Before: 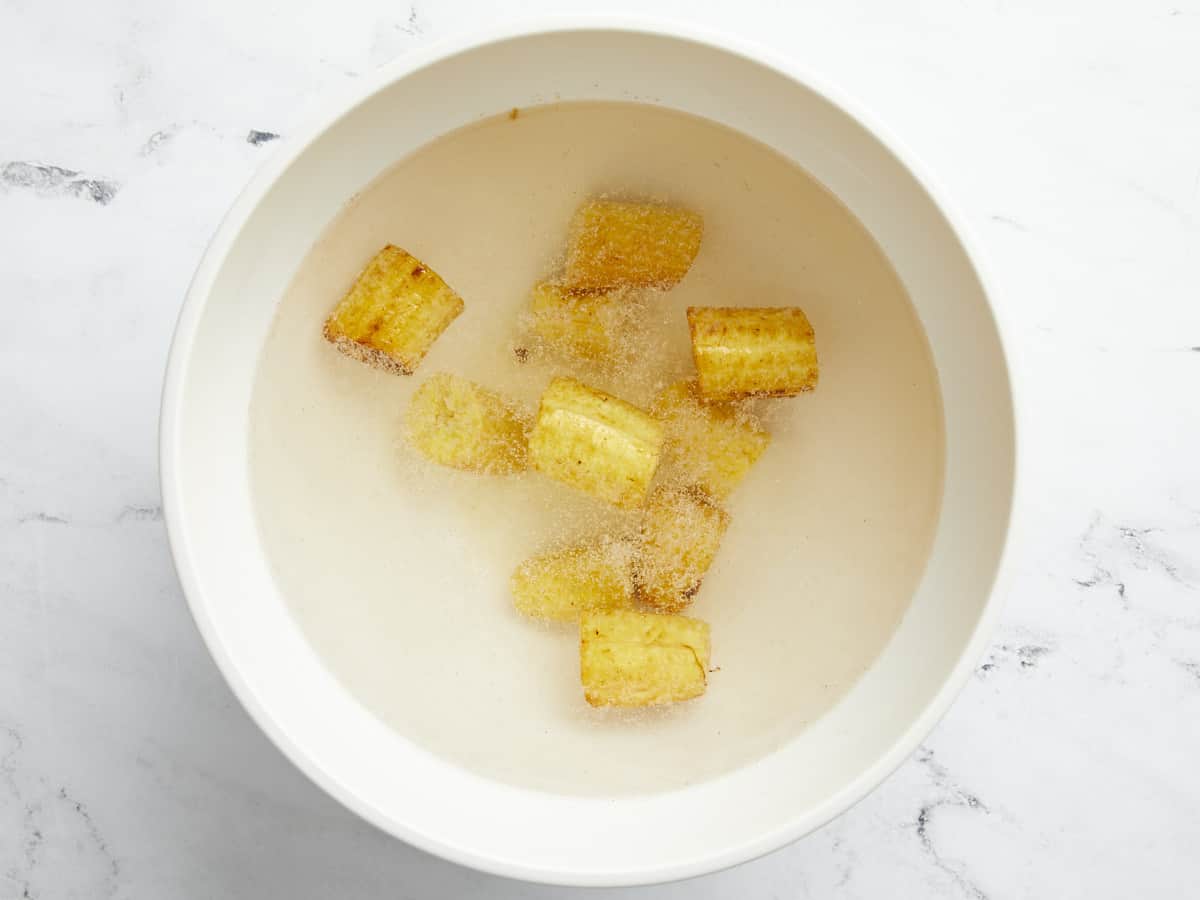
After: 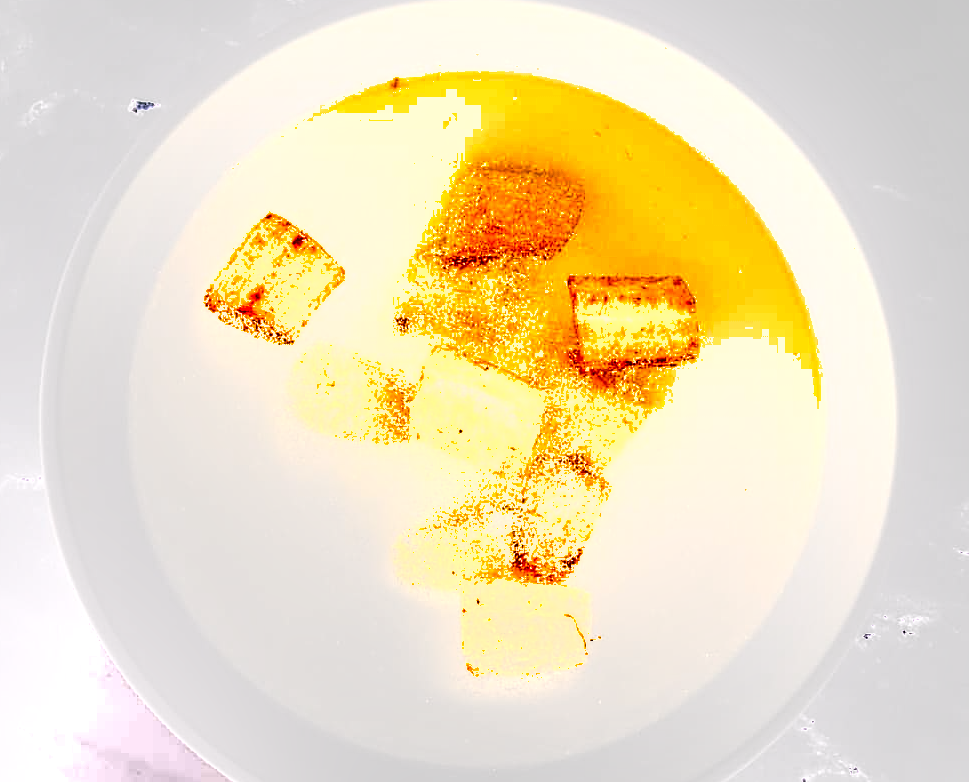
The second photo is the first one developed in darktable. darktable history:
crop: left 9.959%, top 3.498%, right 9.286%, bottom 9.524%
exposure: black level correction 0, exposure 1.2 EV, compensate exposure bias true, compensate highlight preservation false
color balance rgb: highlights gain › chroma 1.537%, highlights gain › hue 308.83°, perceptual saturation grading › global saturation 25.859%, global vibrance 5.675%, contrast 2.722%
local contrast: on, module defaults
tone equalizer: -7 EV 0.16 EV, -6 EV 0.596 EV, -5 EV 1.16 EV, -4 EV 1.32 EV, -3 EV 1.14 EV, -2 EV 0.6 EV, -1 EV 0.161 EV
sharpen: on, module defaults
shadows and highlights: radius 134.09, soften with gaussian
contrast brightness saturation: contrast 0.034, brightness 0.069, saturation 0.129
